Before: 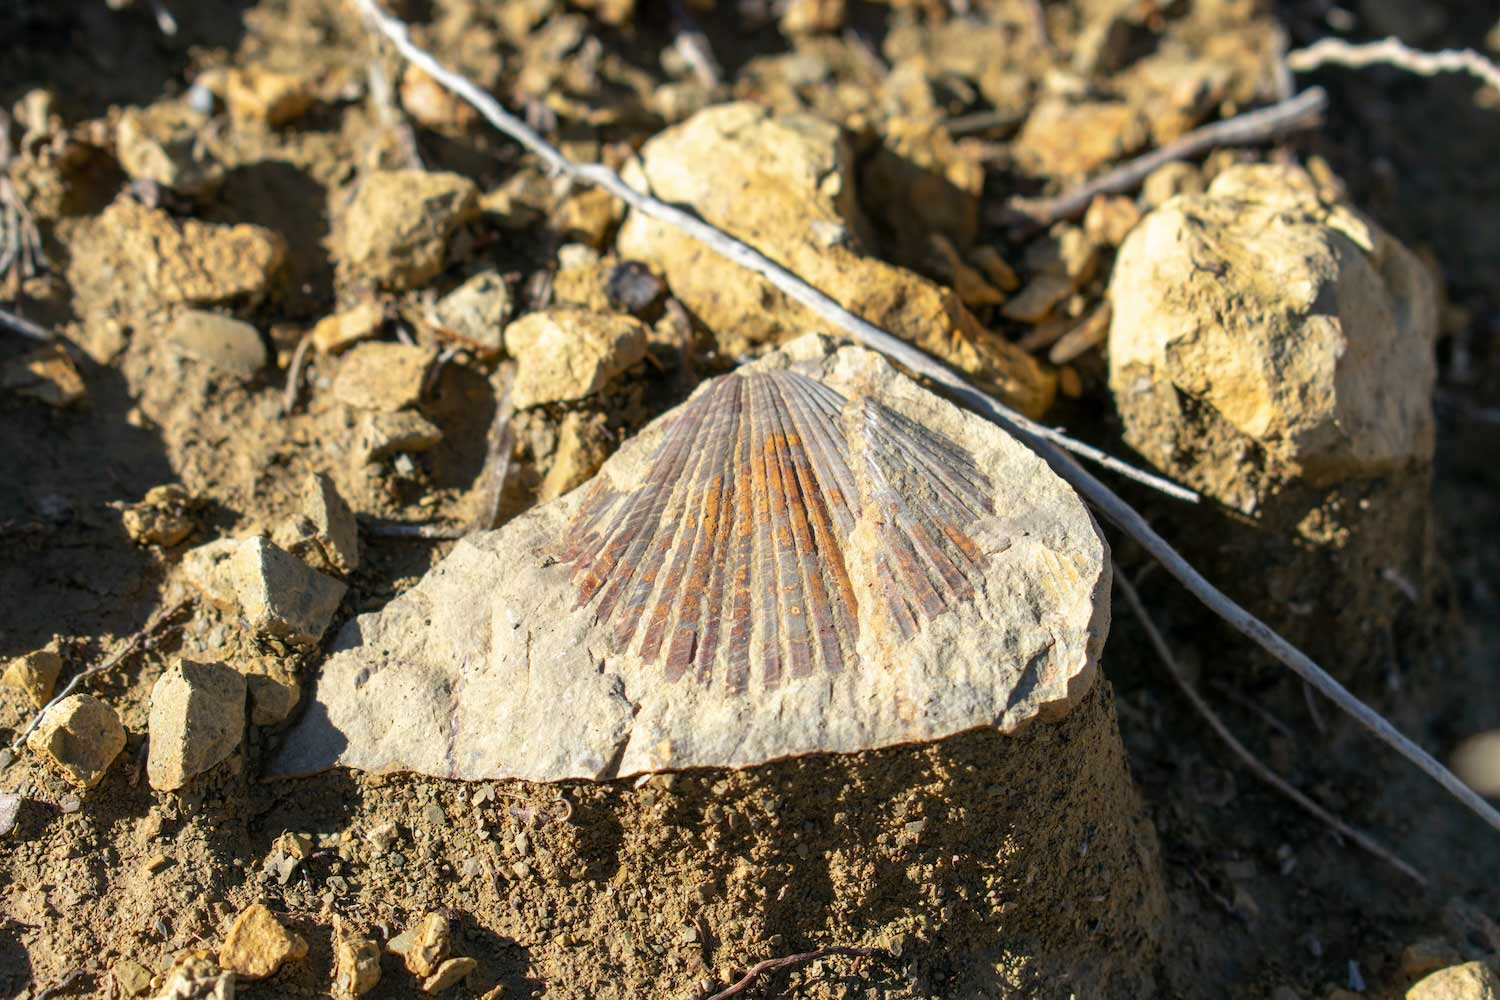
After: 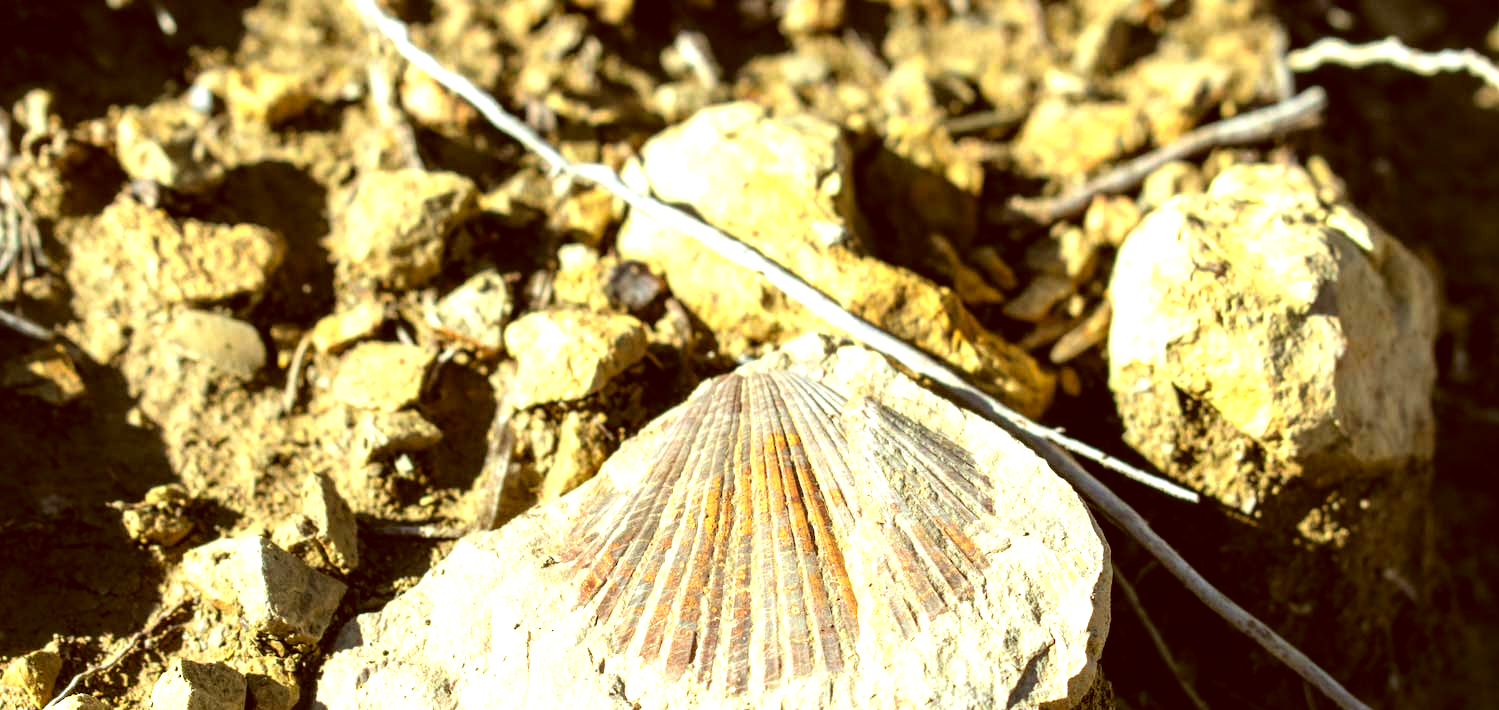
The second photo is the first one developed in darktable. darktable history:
color correction: highlights a* -6.2, highlights b* 9.22, shadows a* 10.59, shadows b* 23.2
tone equalizer: -8 EV -1.08 EV, -7 EV -1.03 EV, -6 EV -0.889 EV, -5 EV -0.613 EV, -3 EV 0.545 EV, -2 EV 0.842 EV, -1 EV 1.01 EV, +0 EV 1.08 EV, mask exposure compensation -0.495 EV
crop: right 0%, bottom 28.961%
